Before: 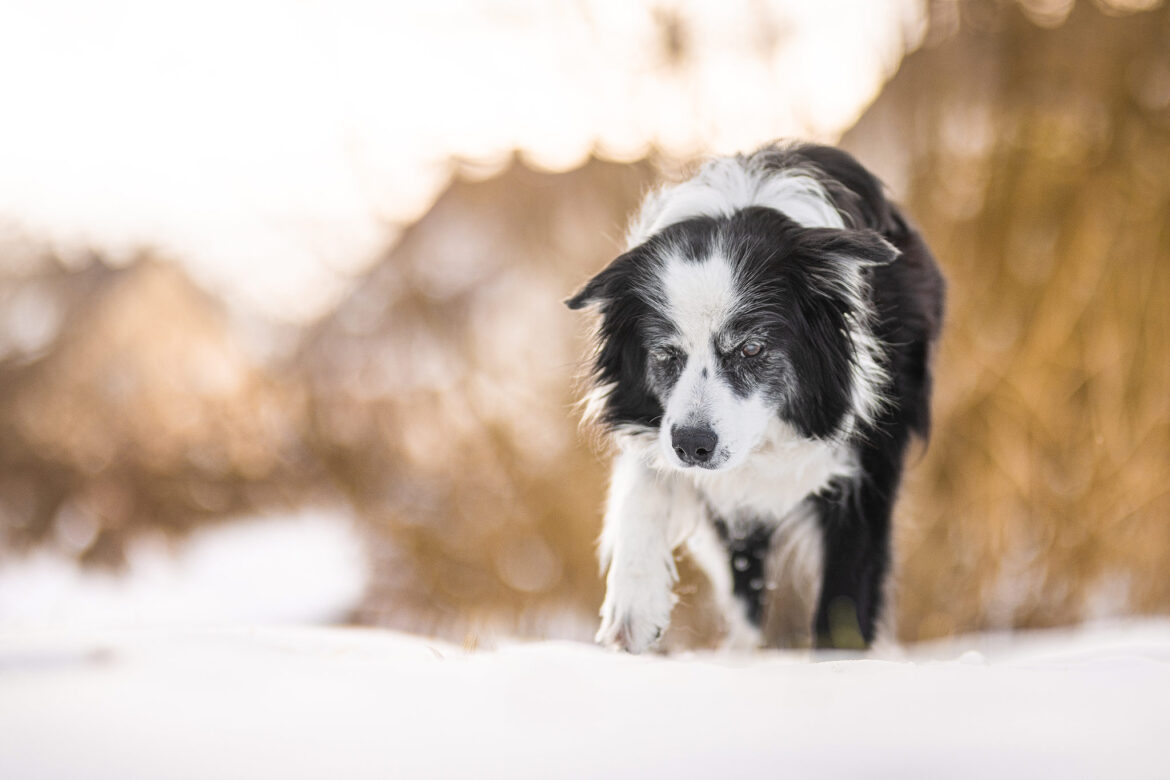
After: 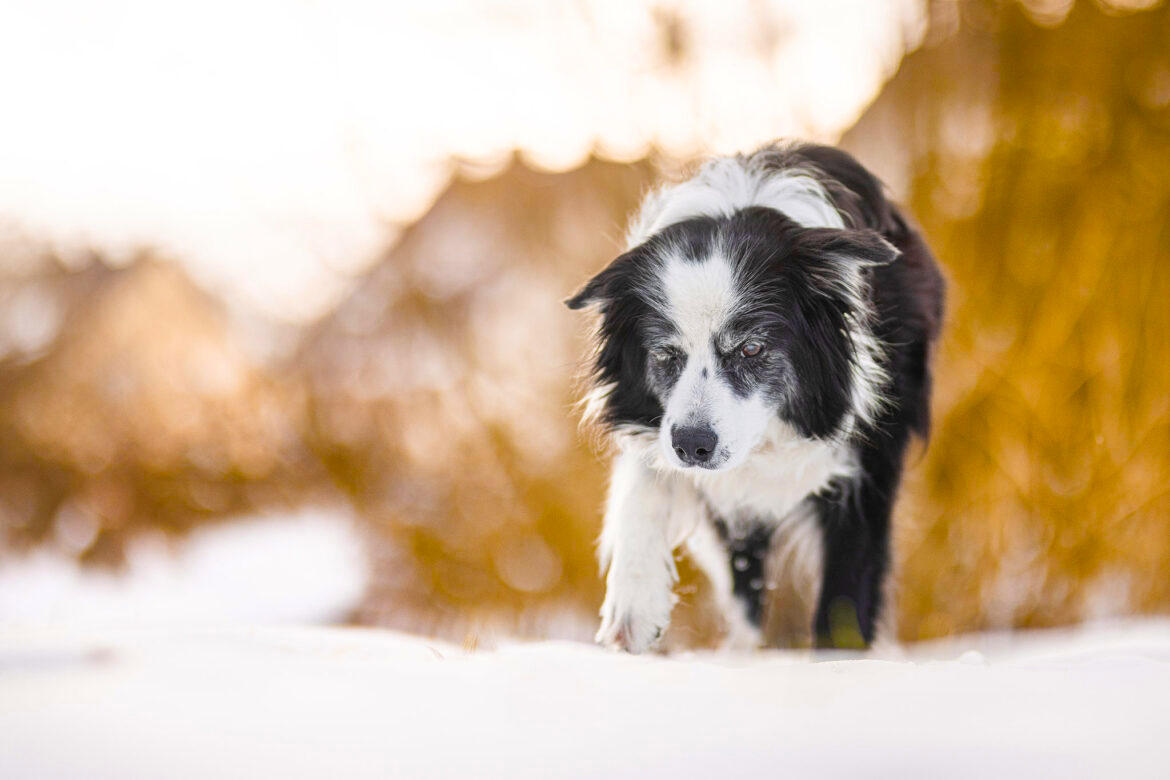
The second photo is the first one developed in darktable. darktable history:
color balance rgb: perceptual saturation grading › global saturation 39.391%, perceptual saturation grading › highlights -25.403%, perceptual saturation grading › mid-tones 35.574%, perceptual saturation grading › shadows 35.816%, global vibrance 20%
